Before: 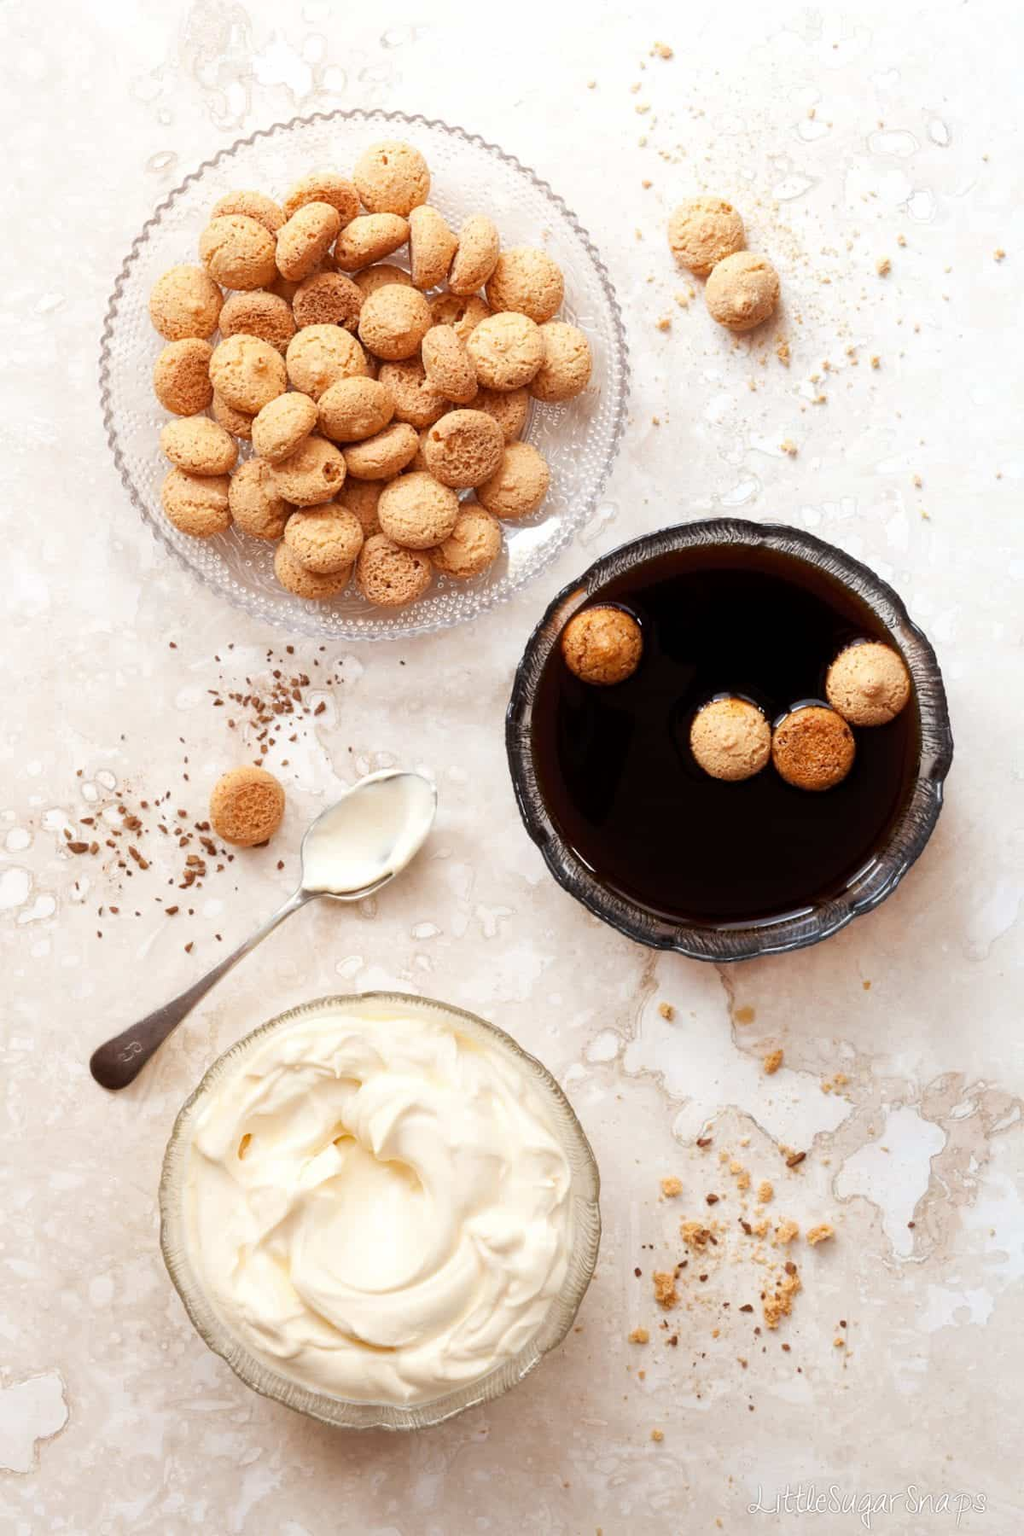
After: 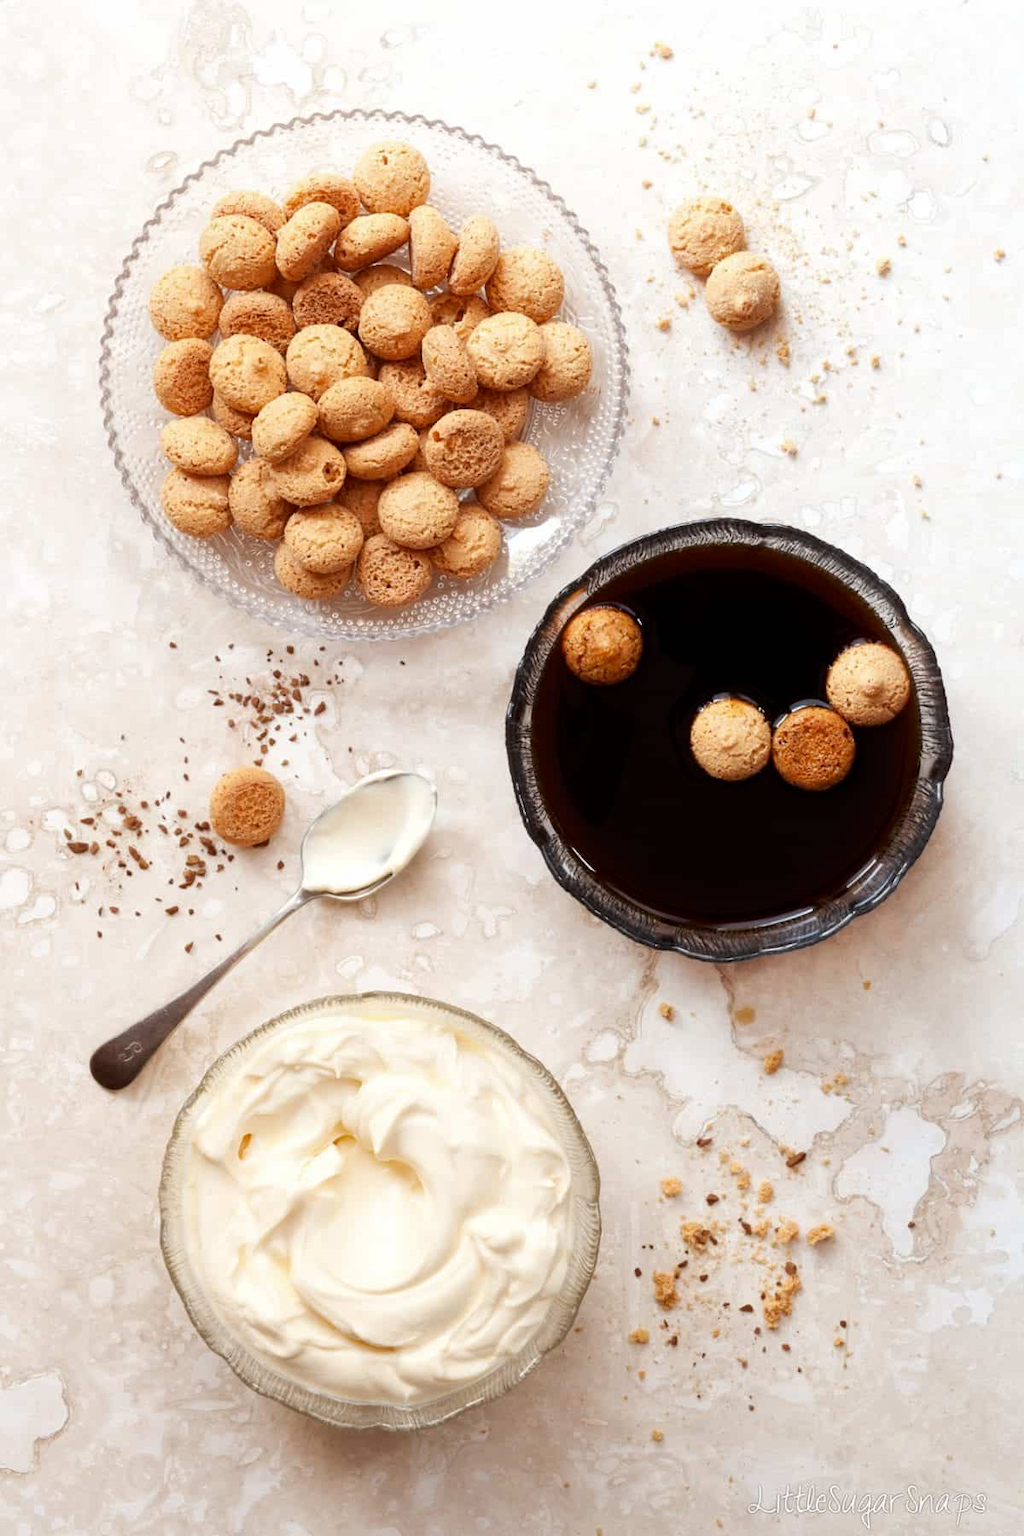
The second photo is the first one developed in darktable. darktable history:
contrast brightness saturation: contrast 0.031, brightness -0.042
